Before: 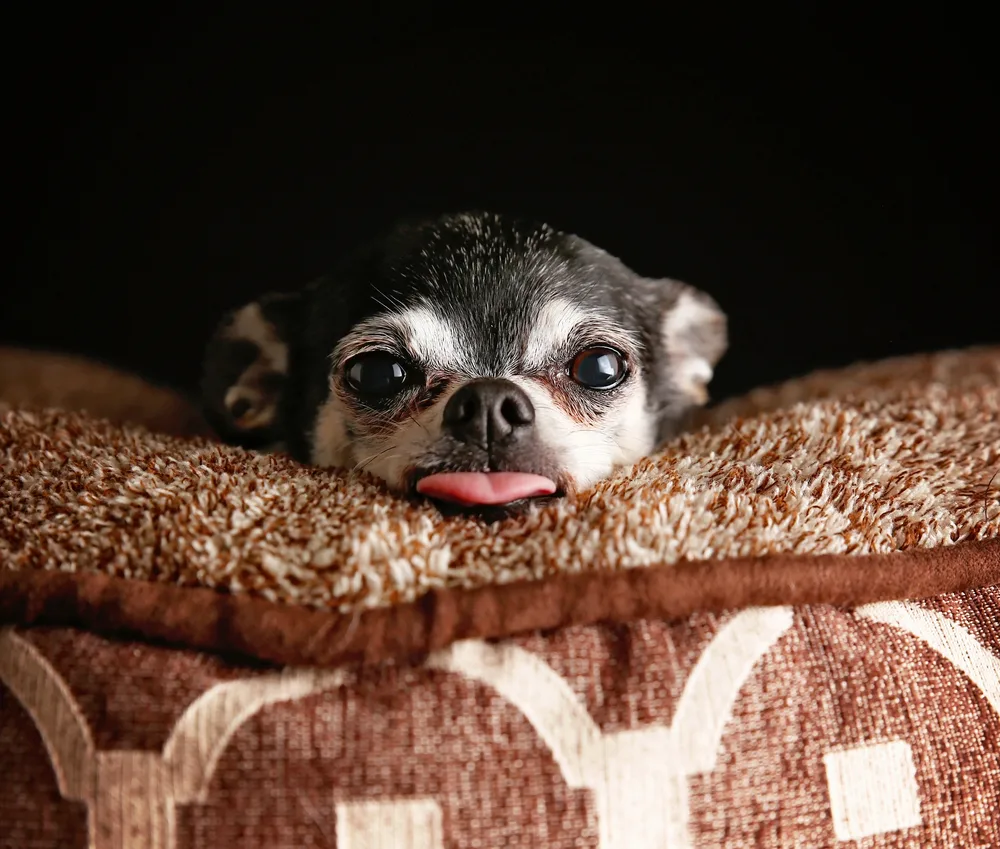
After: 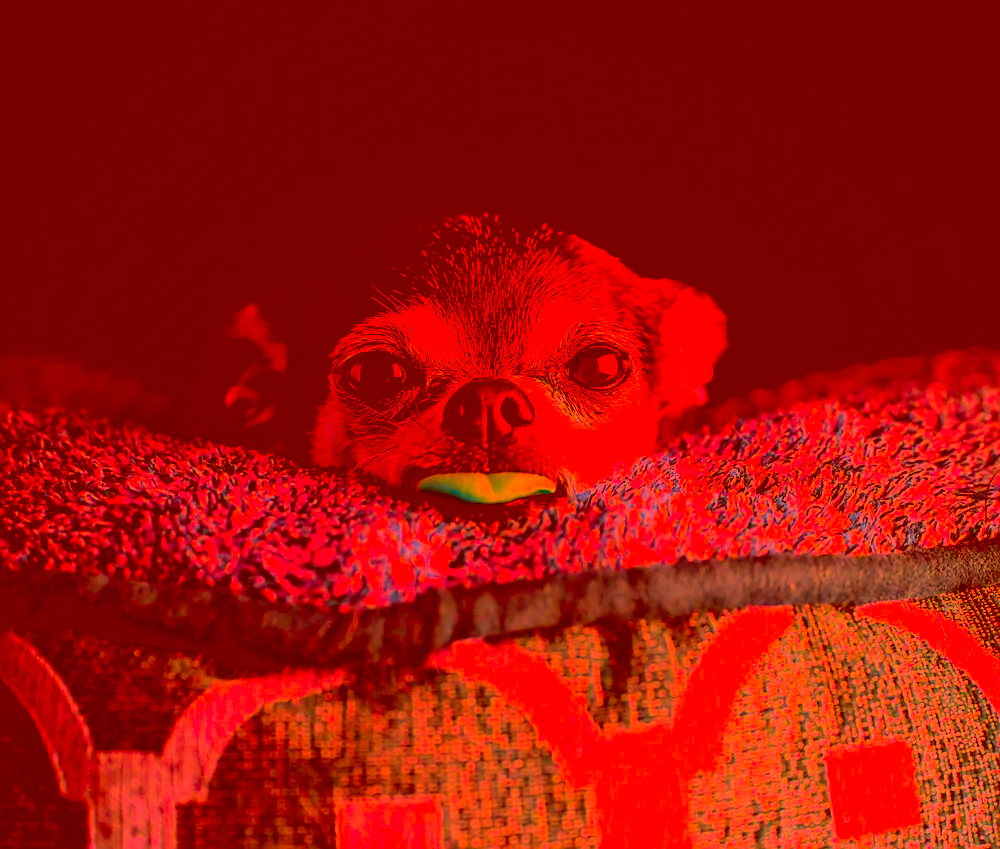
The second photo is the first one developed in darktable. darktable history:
filmic rgb: black relative exposure -7.65 EV, white relative exposure 4.56 EV, hardness 3.61
color correction: highlights a* -39.68, highlights b* -40, shadows a* -40, shadows b* -40, saturation -3
sharpen: on, module defaults
